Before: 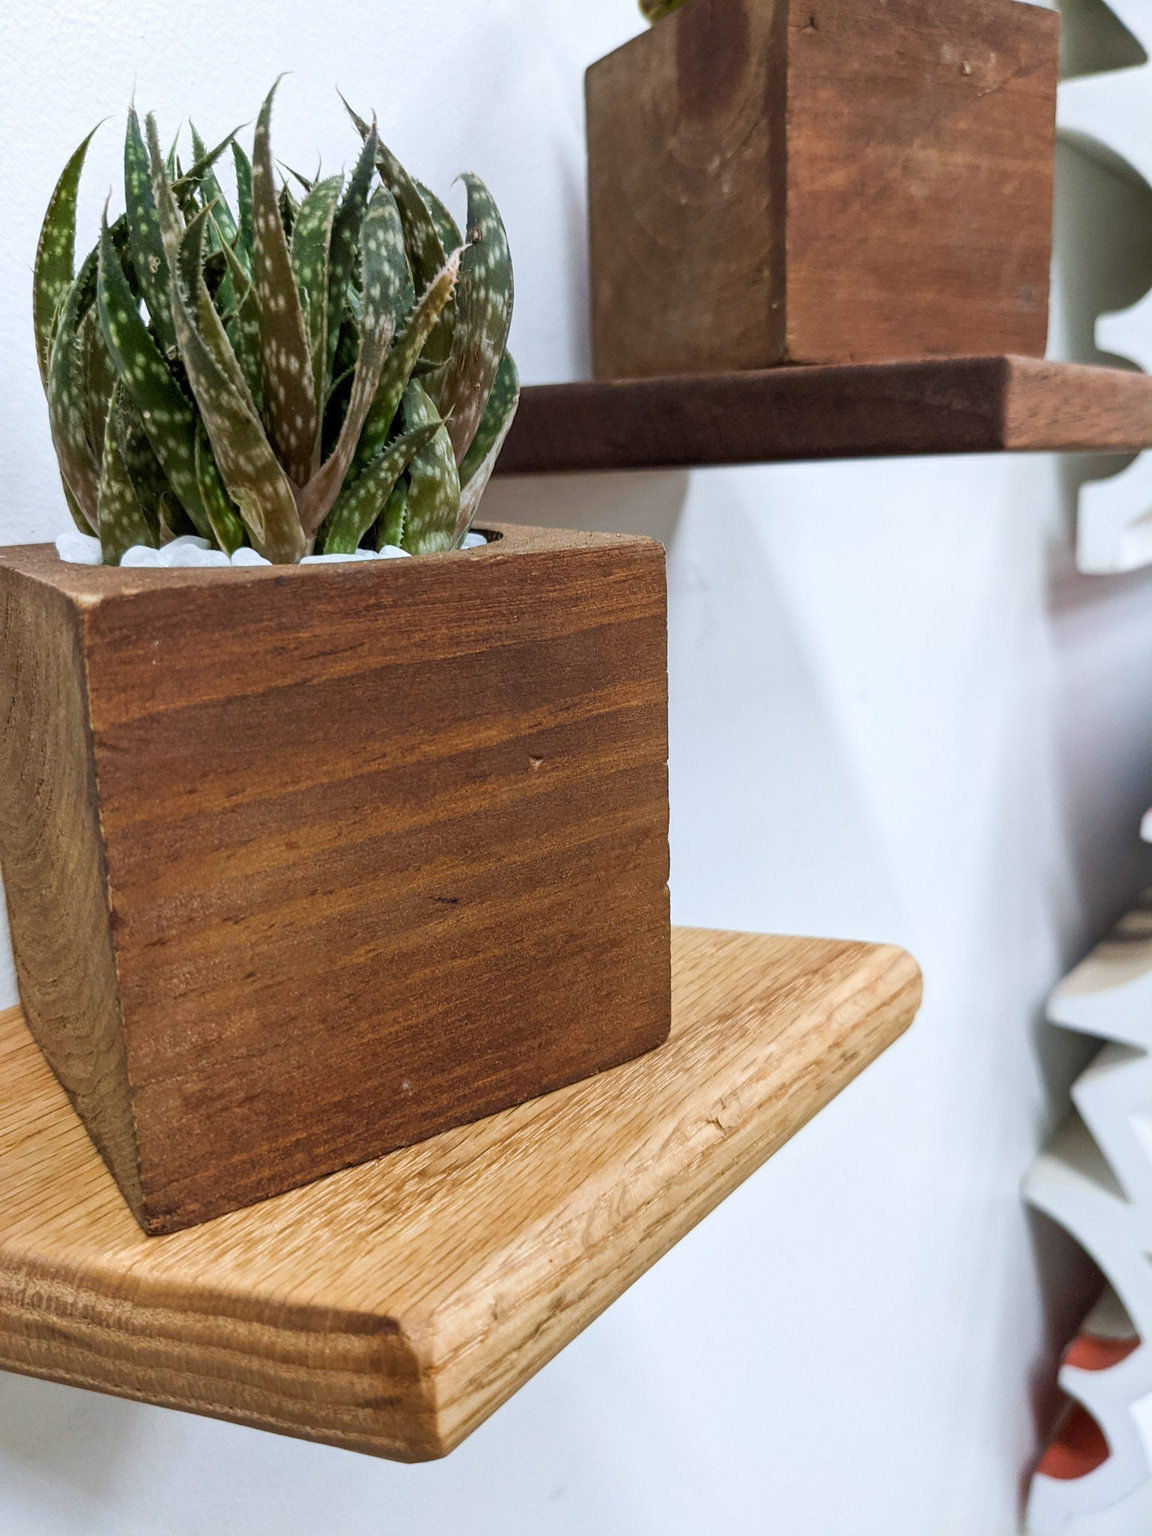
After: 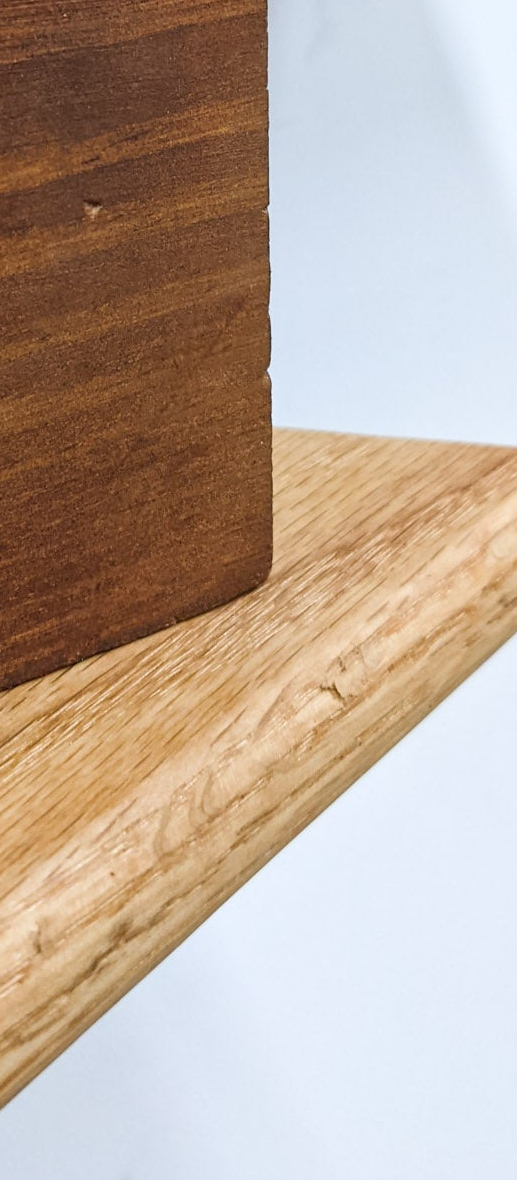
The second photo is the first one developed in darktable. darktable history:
crop: left 40.501%, top 39.41%, right 25.819%, bottom 2.965%
